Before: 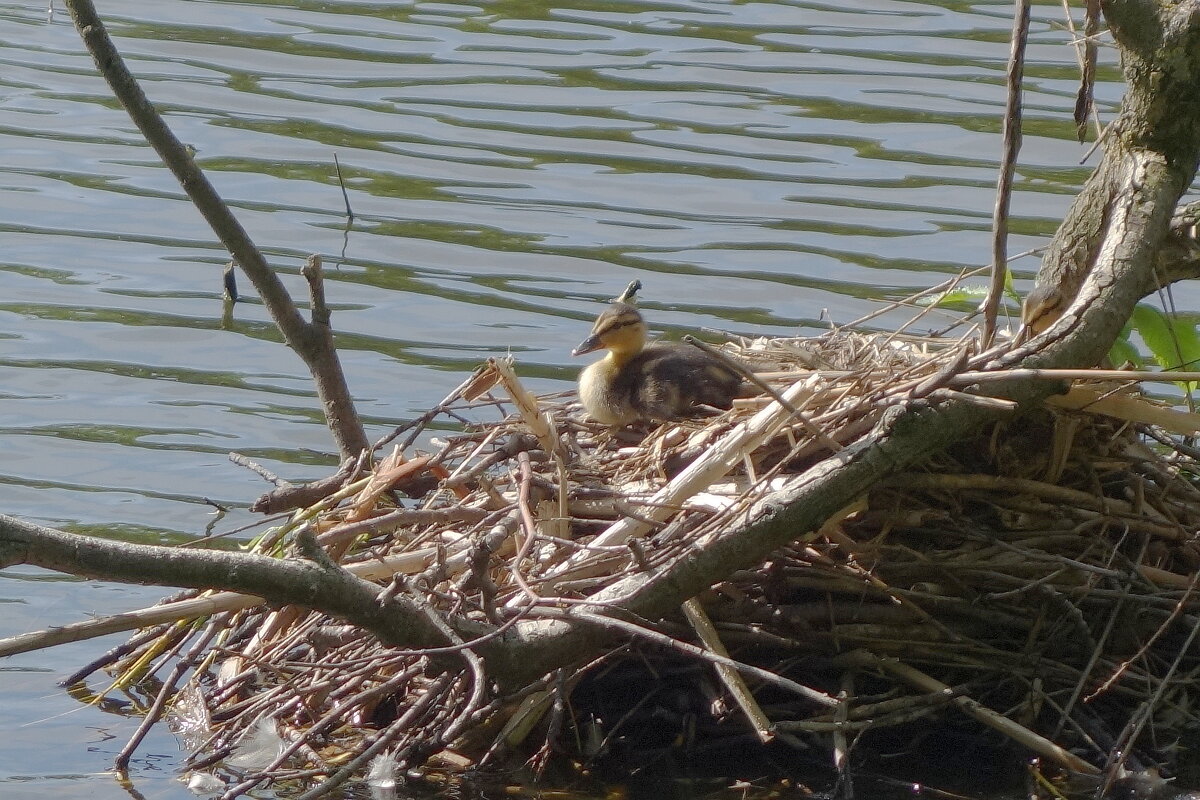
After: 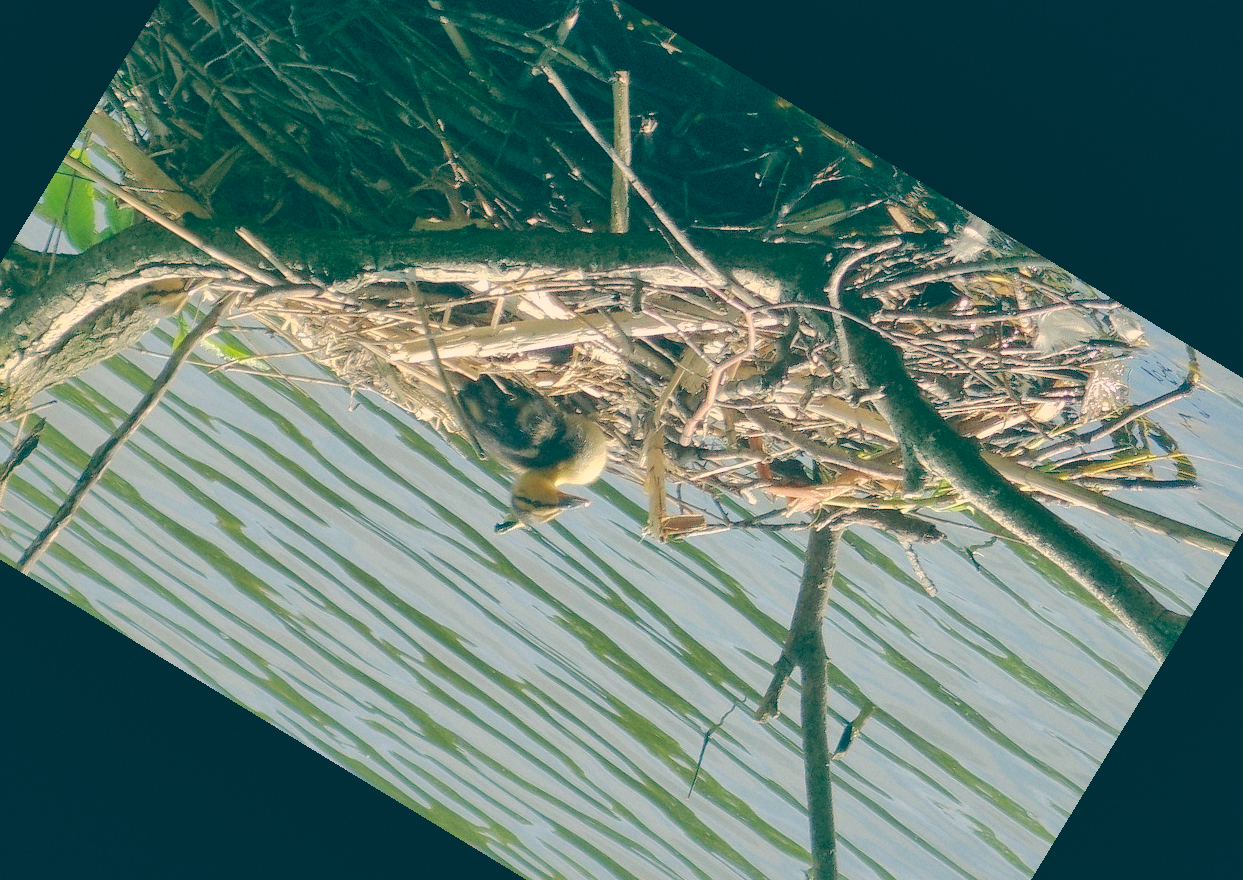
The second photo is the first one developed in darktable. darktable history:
color balance: lift [1.005, 0.99, 1.007, 1.01], gamma [1, 0.979, 1.011, 1.021], gain [0.923, 1.098, 1.025, 0.902], input saturation 90.45%, contrast 7.73%, output saturation 105.91%
shadows and highlights: highlights -60
base curve: curves: ch0 [(0, 0) (0.025, 0.046) (0.112, 0.277) (0.467, 0.74) (0.814, 0.929) (1, 0.942)]
grain: coarseness 0.09 ISO, strength 10%
crop and rotate: angle 148.68°, left 9.111%, top 15.603%, right 4.588%, bottom 17.041%
